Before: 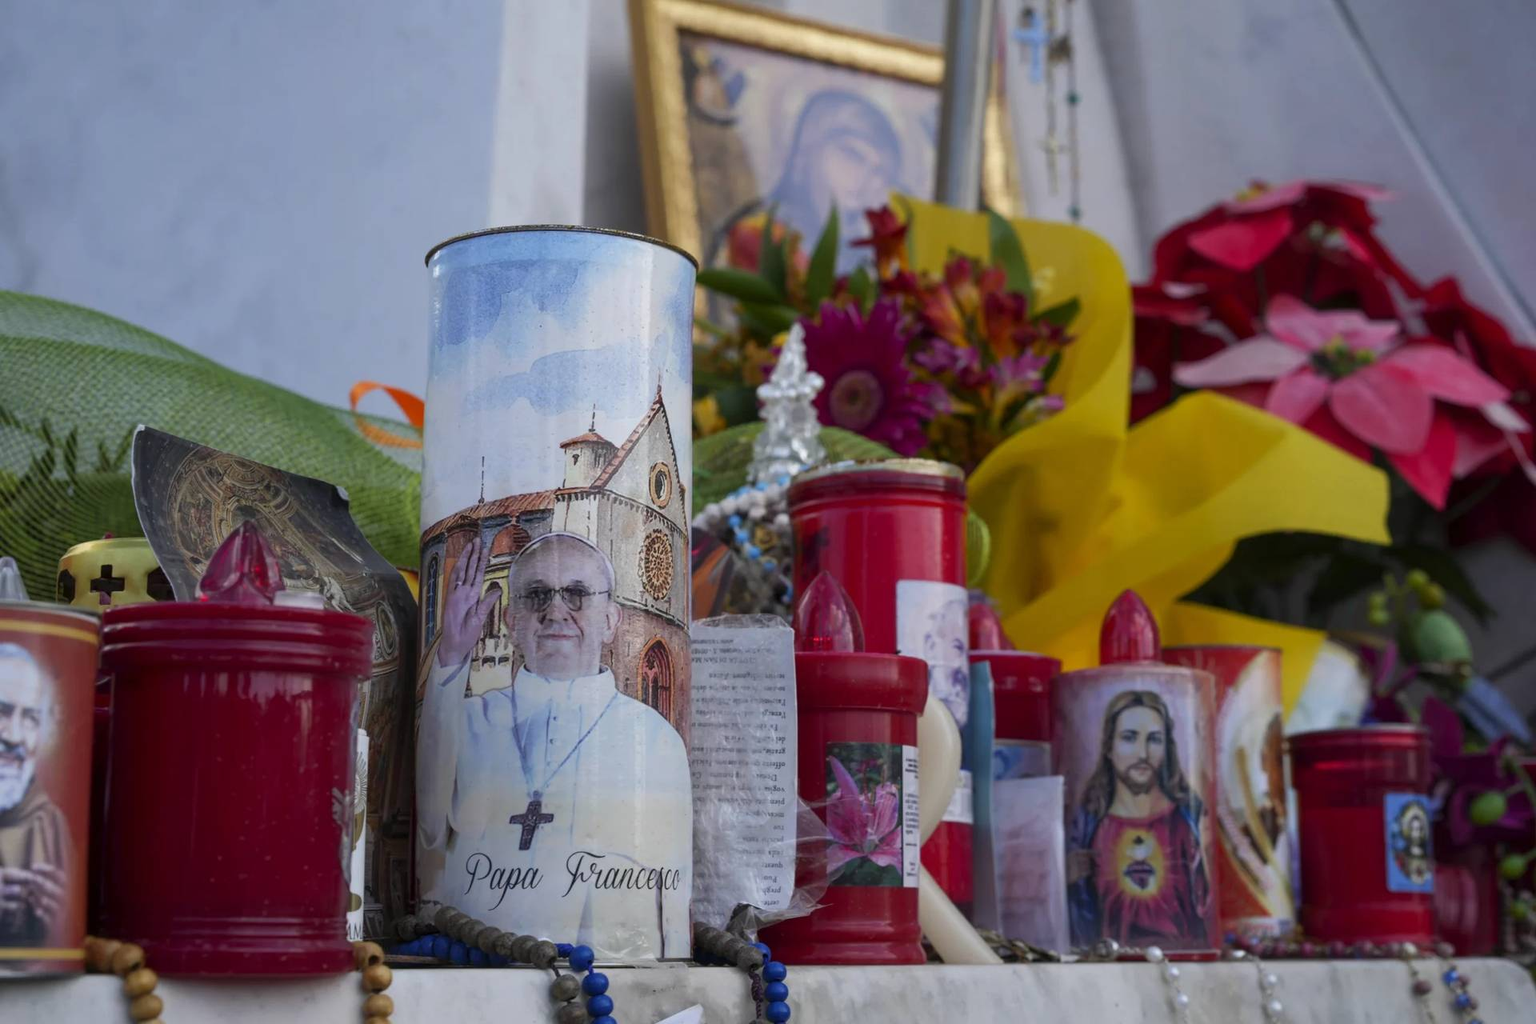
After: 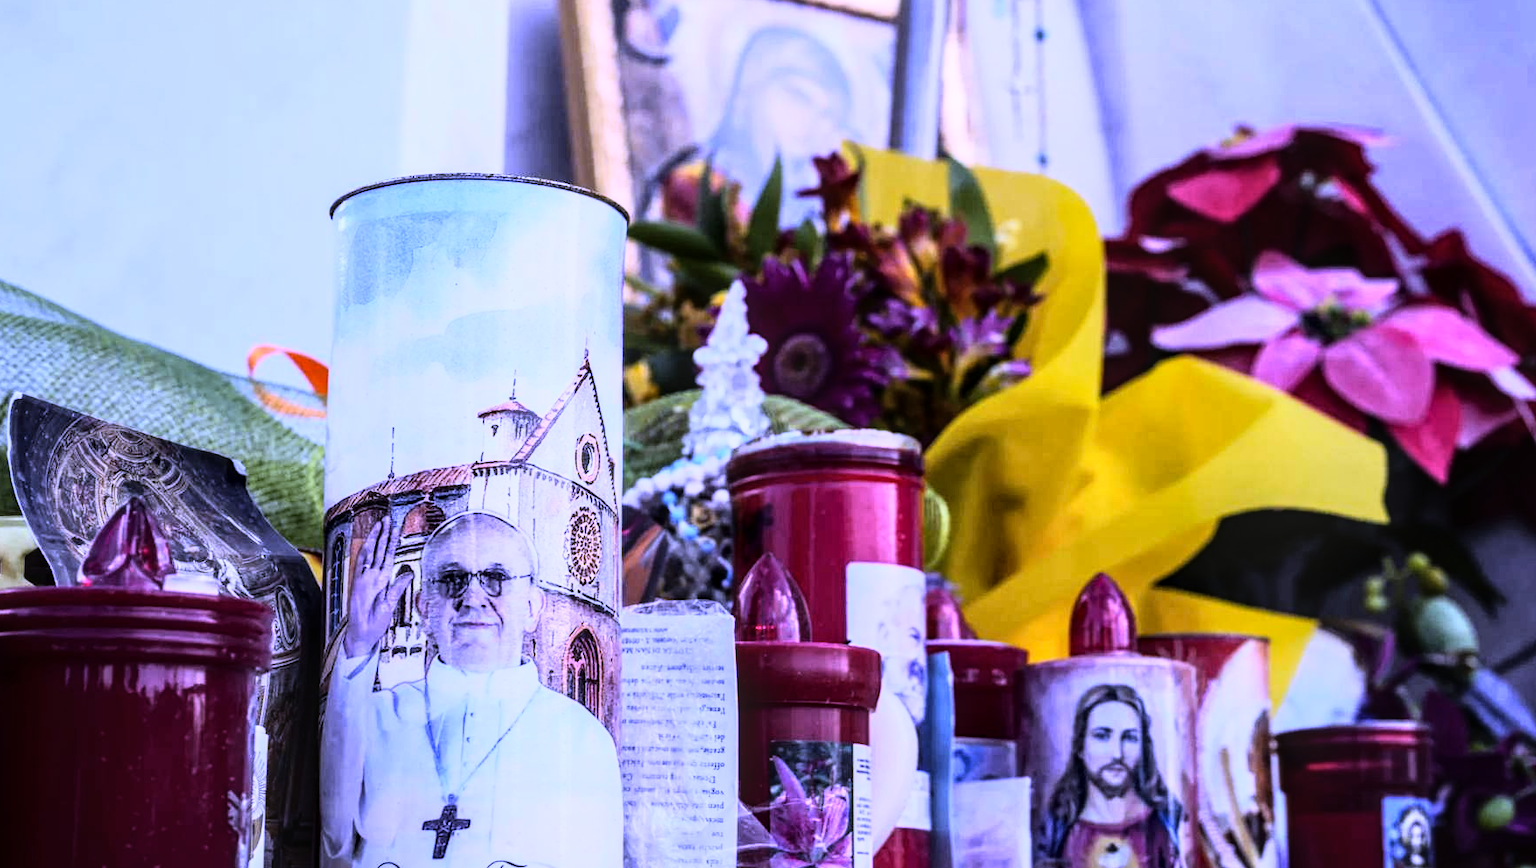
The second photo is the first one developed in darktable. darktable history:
local contrast: detail 130%
white balance: red 0.98, blue 1.61
crop: left 8.155%, top 6.611%, bottom 15.385%
rgb curve: curves: ch0 [(0, 0) (0.21, 0.15) (0.24, 0.21) (0.5, 0.75) (0.75, 0.96) (0.89, 0.99) (1, 1)]; ch1 [(0, 0.02) (0.21, 0.13) (0.25, 0.2) (0.5, 0.67) (0.75, 0.9) (0.89, 0.97) (1, 1)]; ch2 [(0, 0.02) (0.21, 0.13) (0.25, 0.2) (0.5, 0.67) (0.75, 0.9) (0.89, 0.97) (1, 1)], compensate middle gray true
